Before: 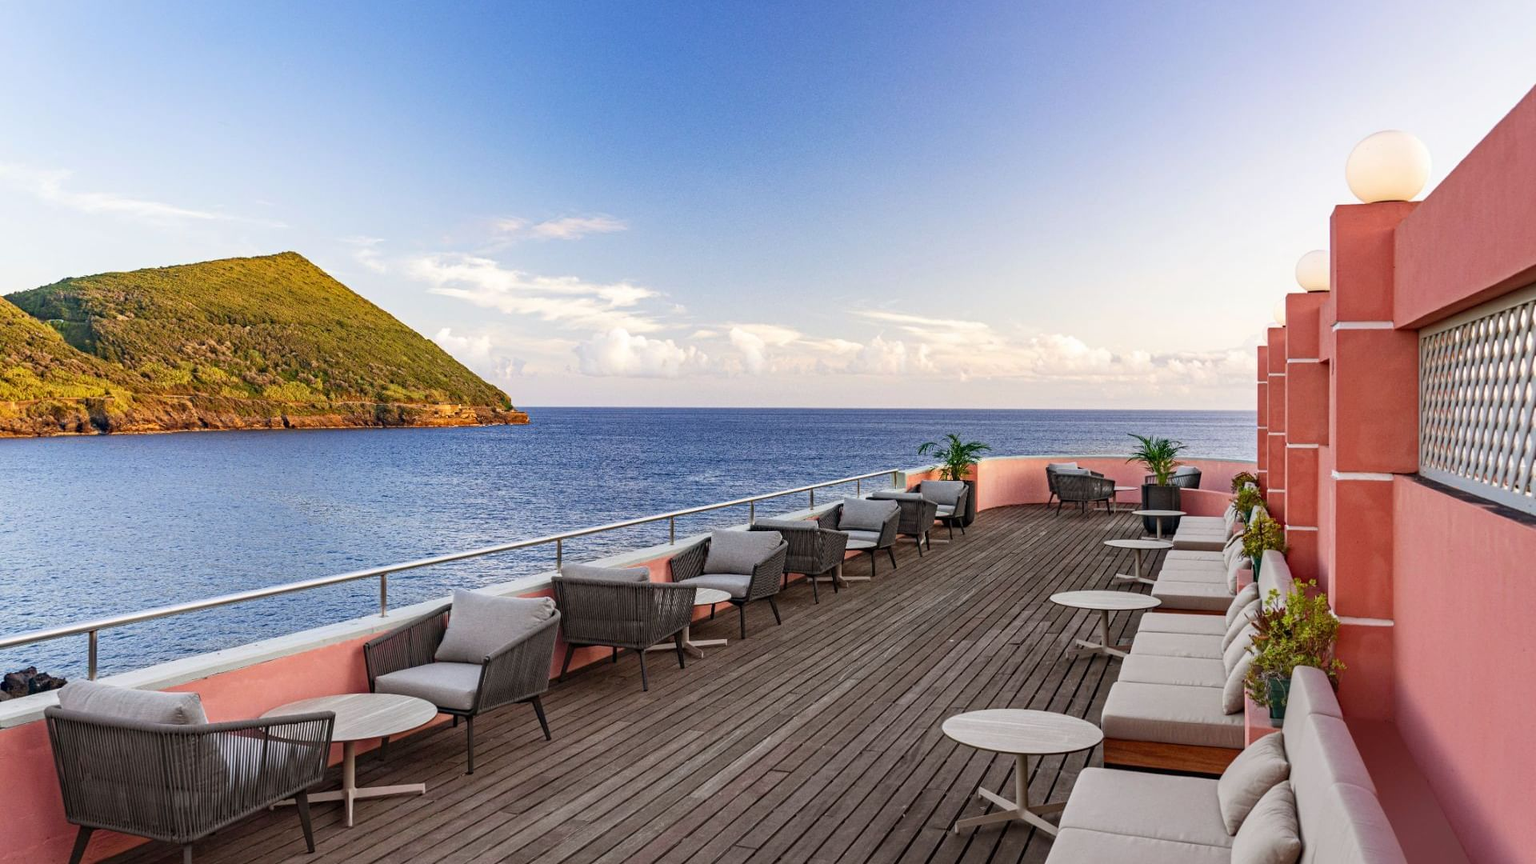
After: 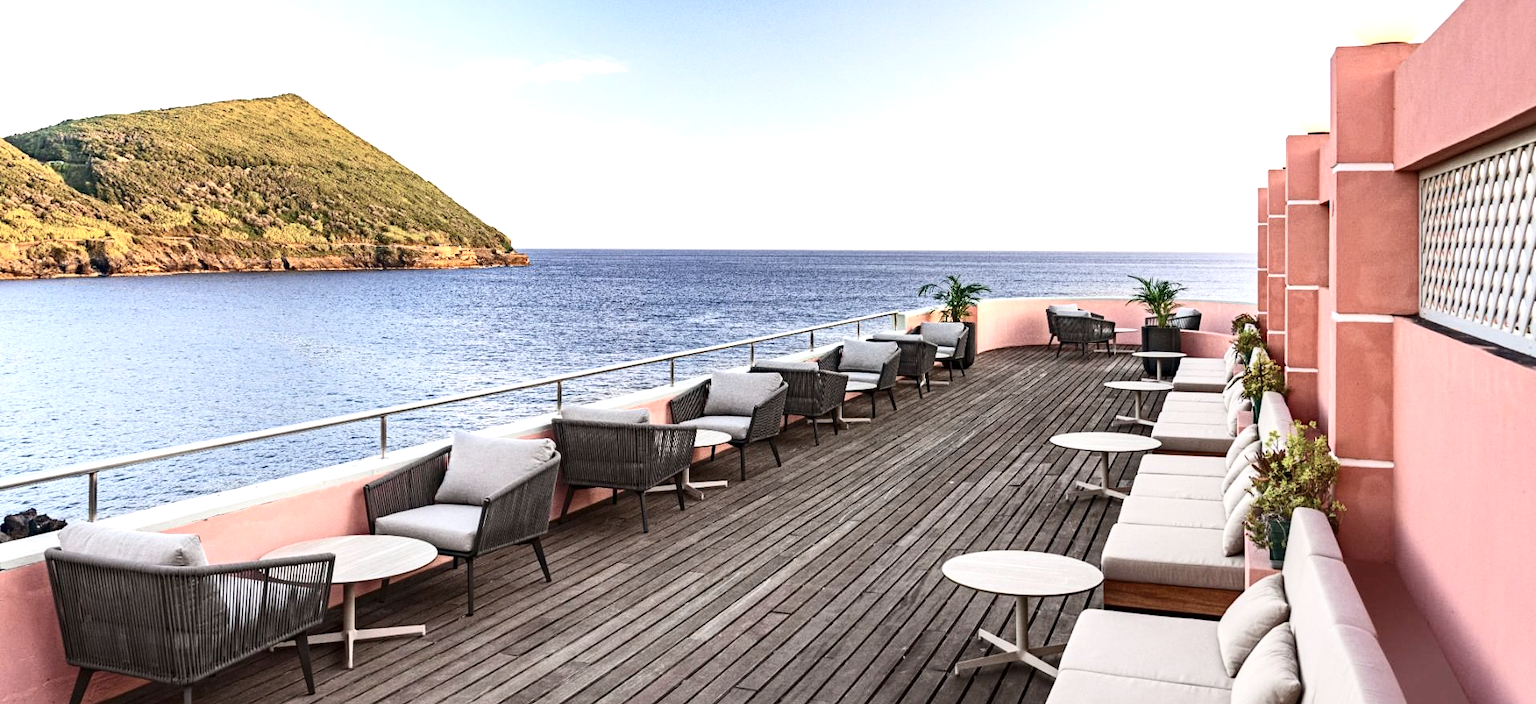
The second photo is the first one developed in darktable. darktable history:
crop and rotate: top 18.338%
contrast brightness saturation: contrast 0.25, saturation -0.312
exposure: exposure 0.803 EV, compensate highlight preservation false
